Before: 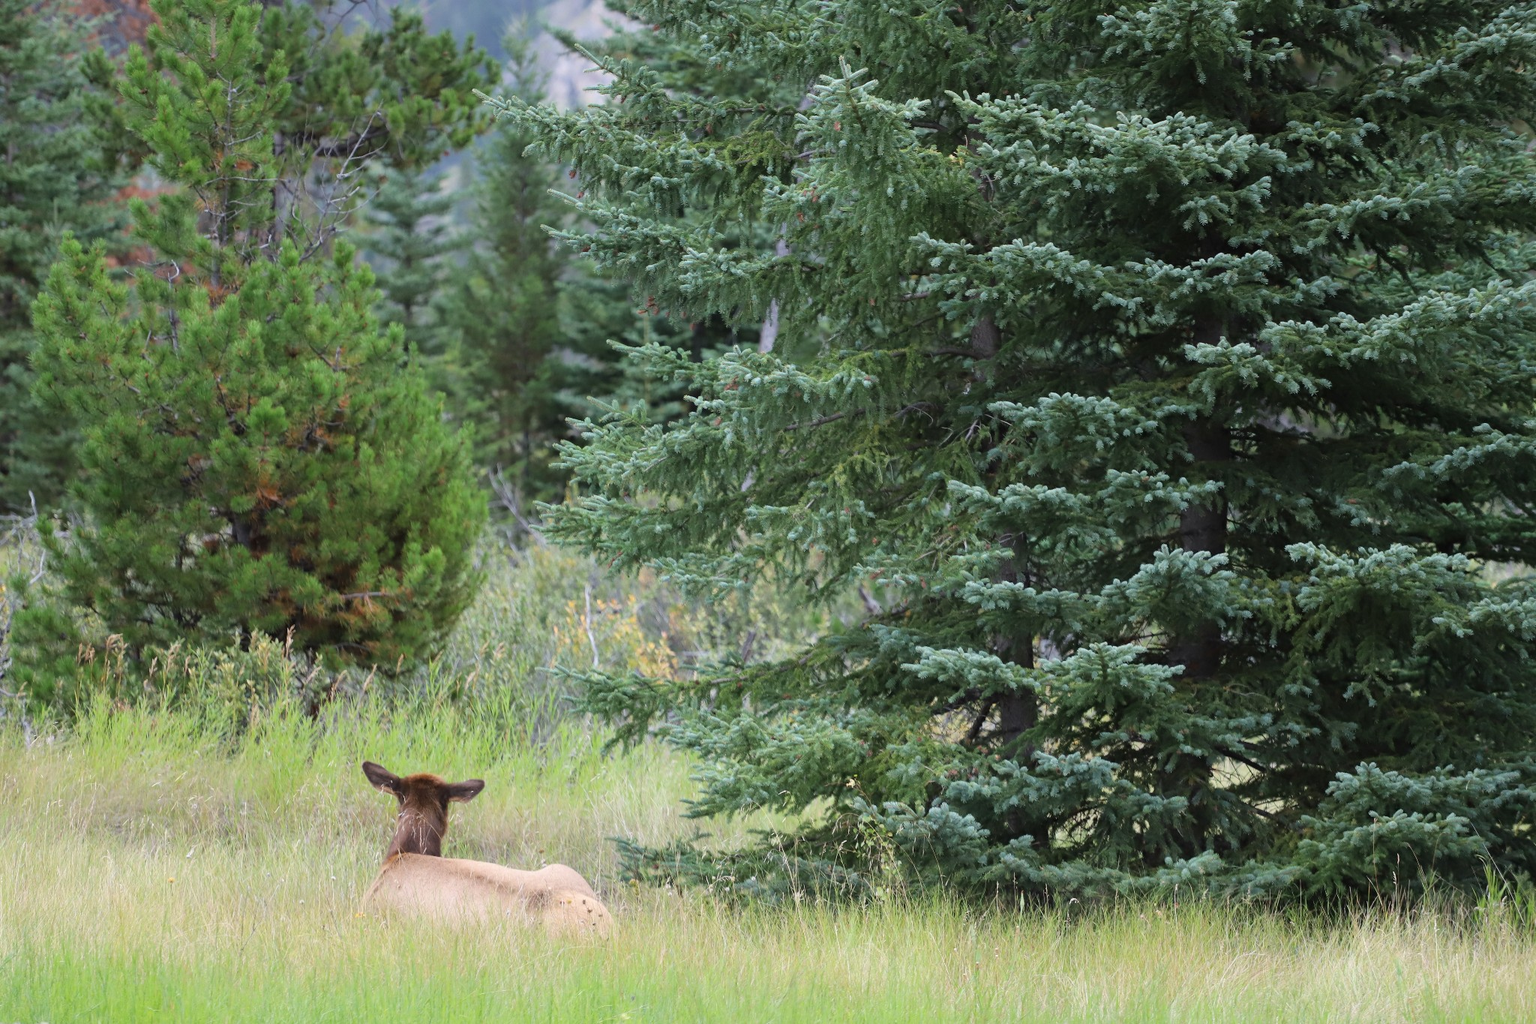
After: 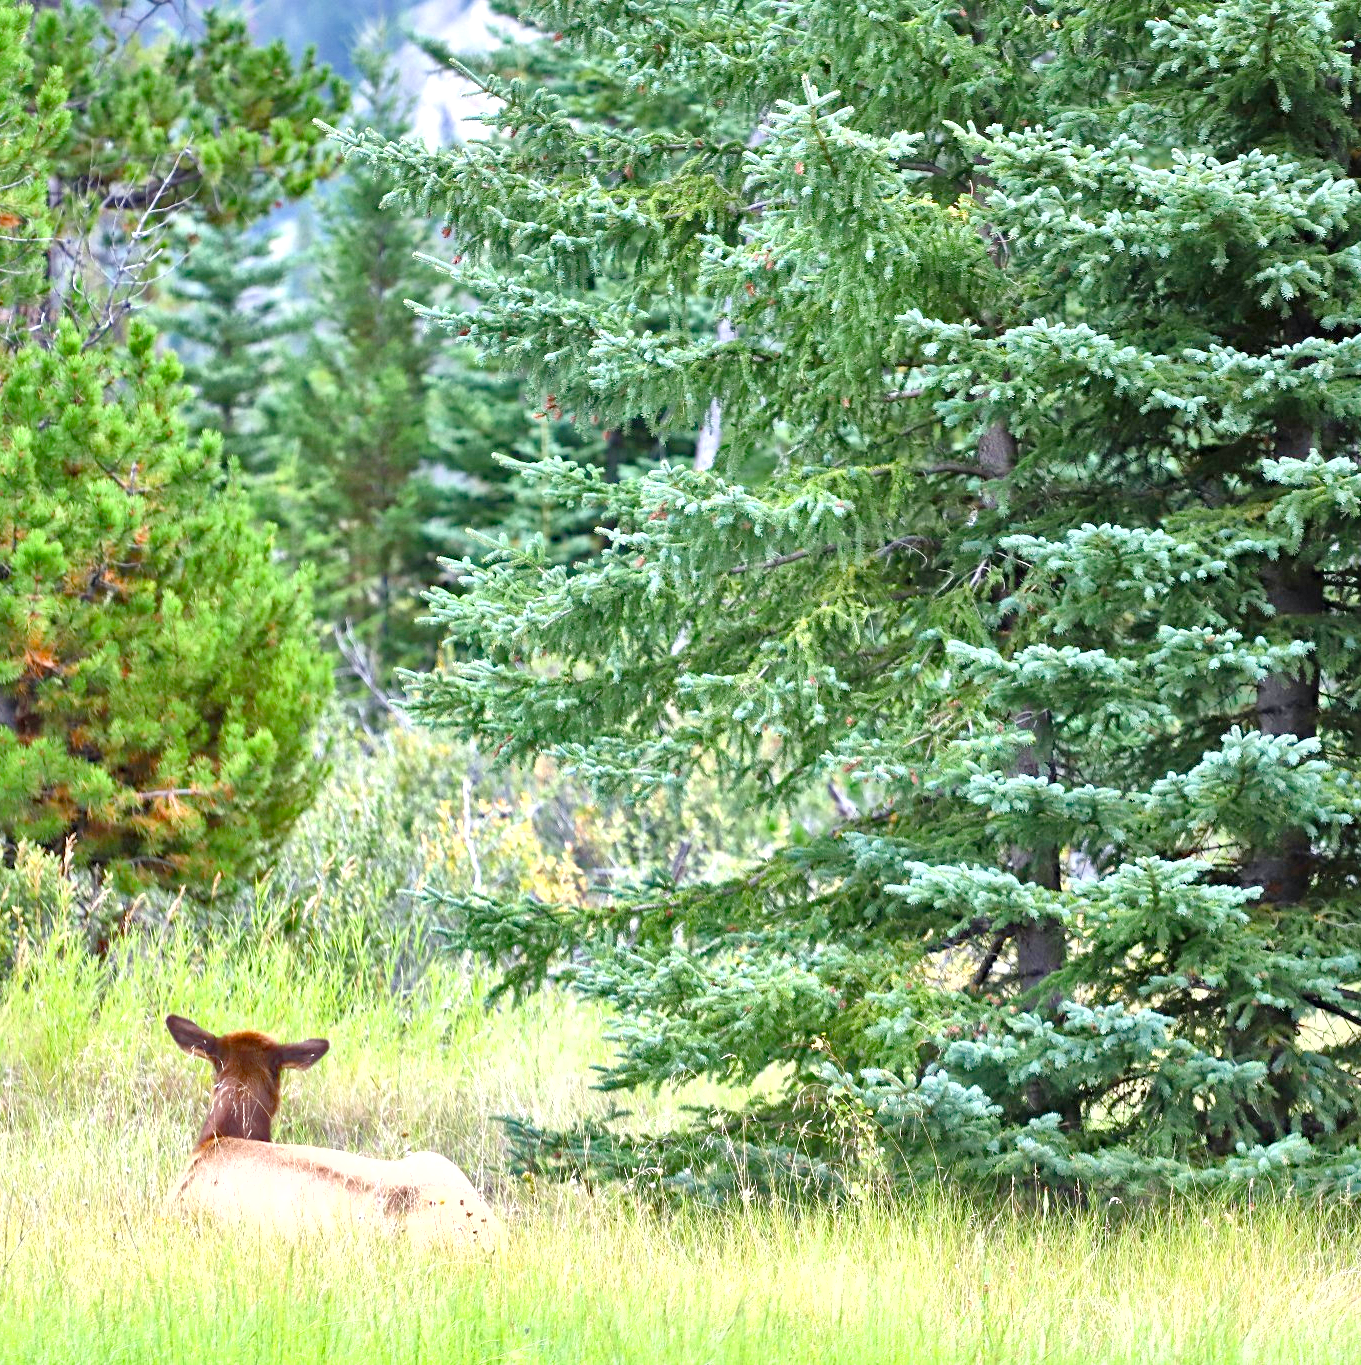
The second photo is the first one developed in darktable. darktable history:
color balance rgb: perceptual saturation grading › global saturation 34.669%, perceptual saturation grading › highlights -29.916%, perceptual saturation grading › shadows 36.026%
haze removal: compatibility mode true, adaptive false
crop and rotate: left 15.494%, right 18.005%
local contrast: mode bilateral grid, contrast 19, coarseness 51, detail 149%, midtone range 0.2
tone equalizer: -7 EV 0.152 EV, -6 EV 0.62 EV, -5 EV 1.15 EV, -4 EV 1.33 EV, -3 EV 1.12 EV, -2 EV 0.6 EV, -1 EV 0.154 EV, luminance estimator HSV value / RGB max
exposure: black level correction 0, exposure 0.692 EV, compensate highlight preservation false
levels: levels [0, 0.48, 0.961]
shadows and highlights: shadows 36.74, highlights -26.9, soften with gaussian
